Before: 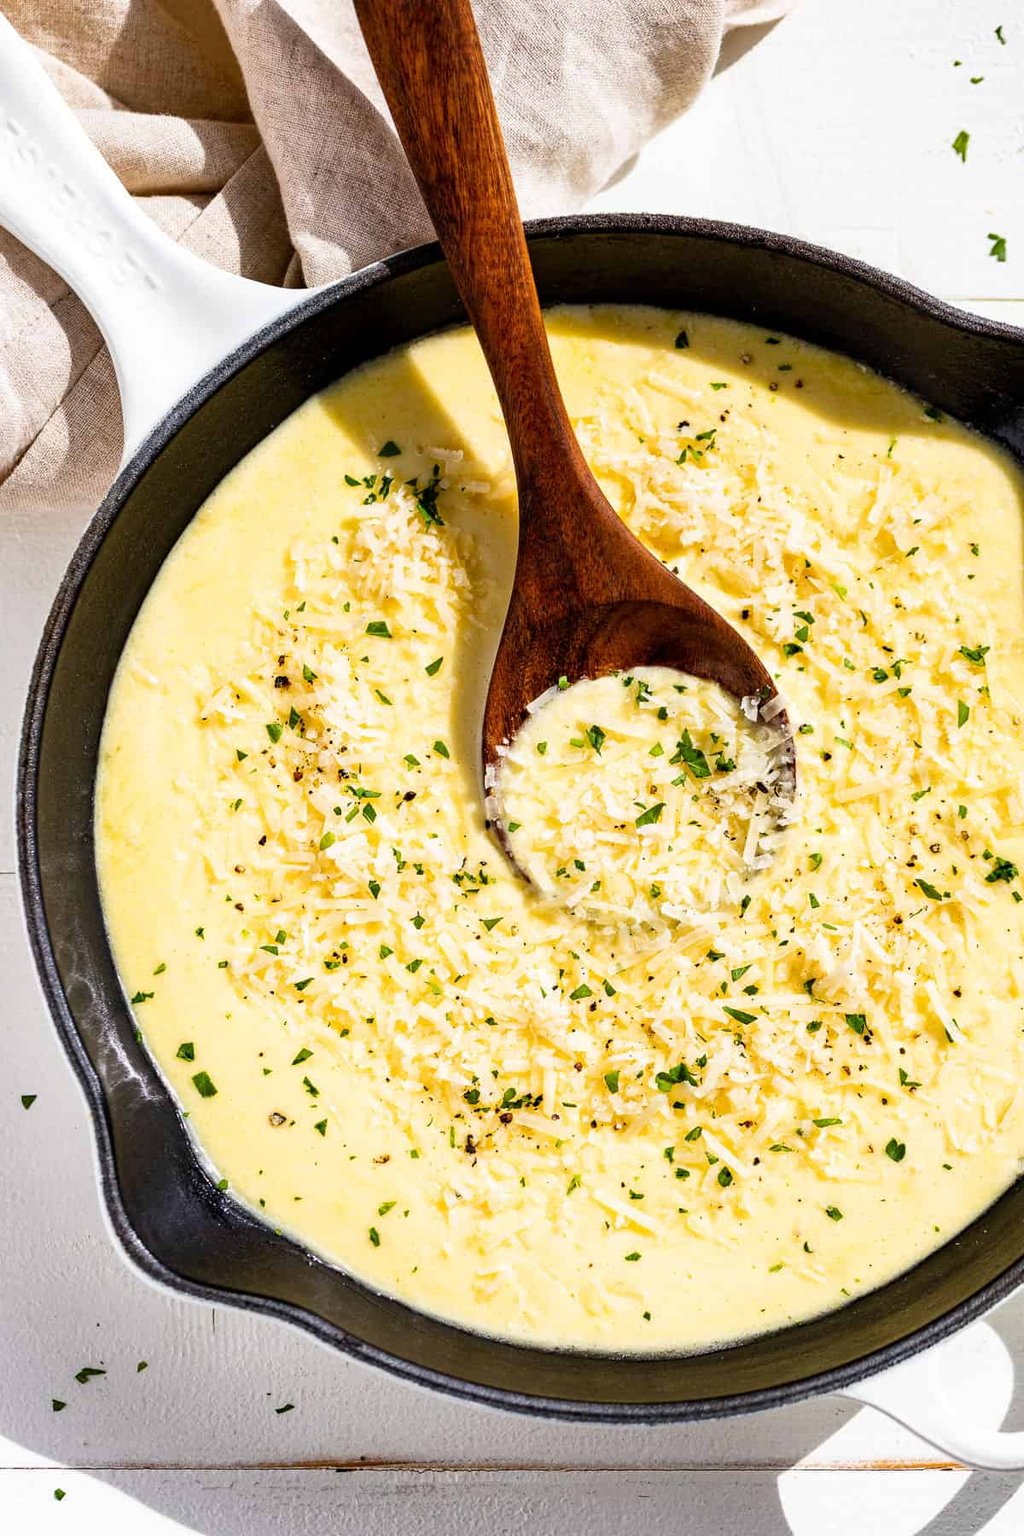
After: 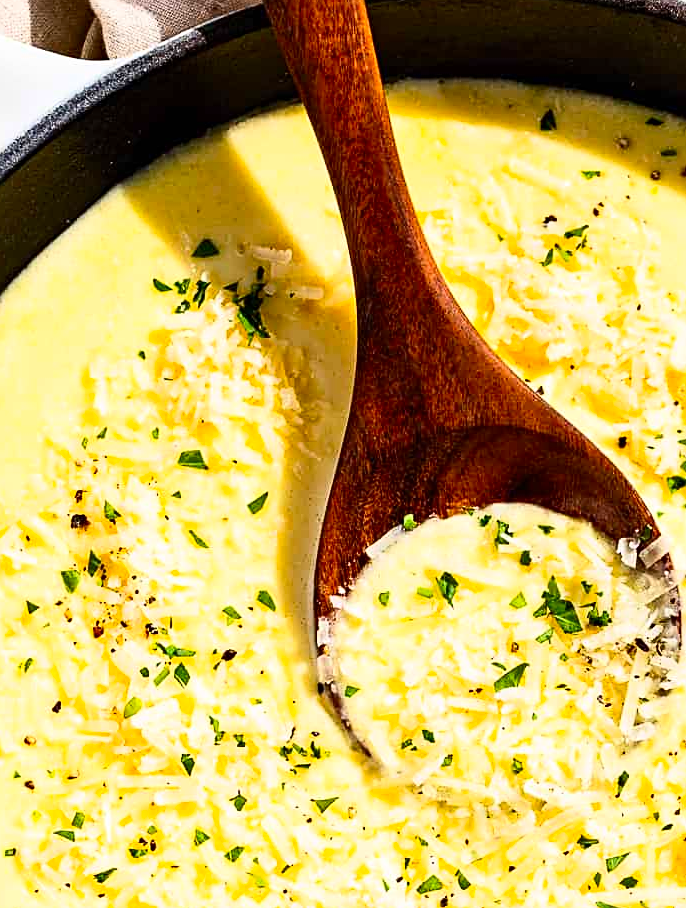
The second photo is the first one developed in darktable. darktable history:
sharpen: on, module defaults
contrast brightness saturation: contrast 0.23, brightness 0.1, saturation 0.29
crop: left 20.932%, top 15.471%, right 21.848%, bottom 34.081%
